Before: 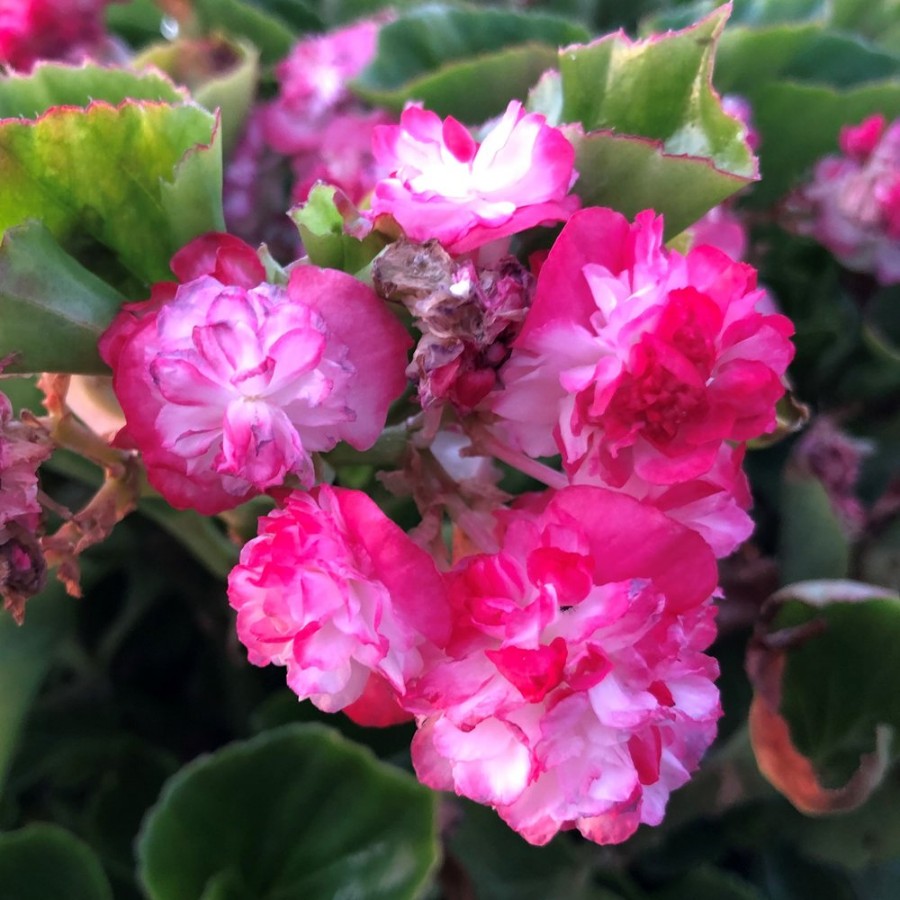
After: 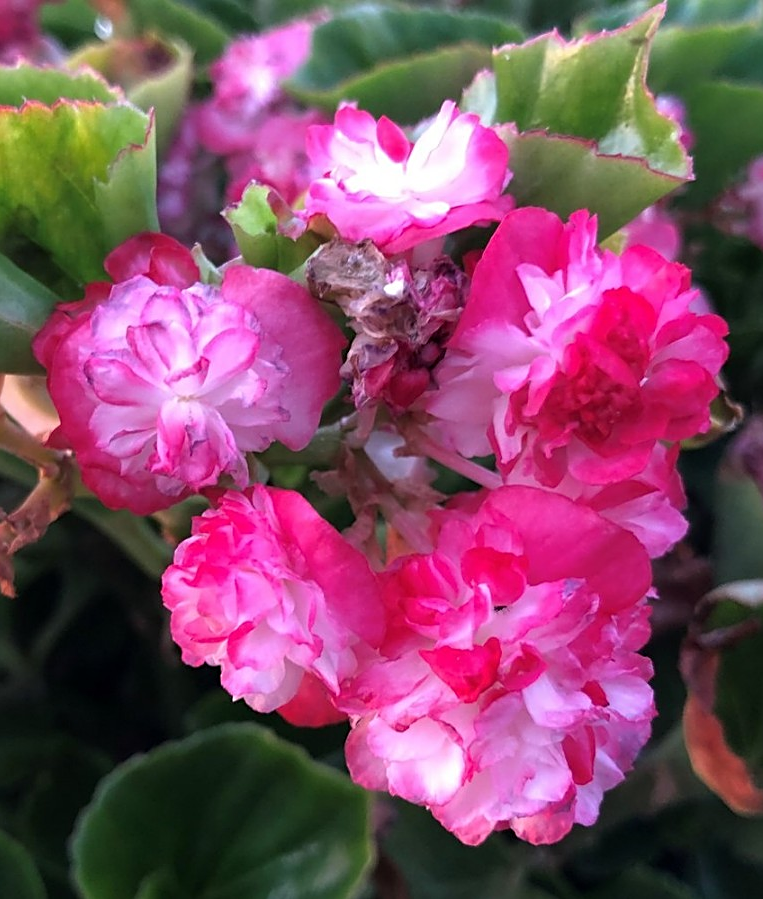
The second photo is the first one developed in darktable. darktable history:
sharpen: on, module defaults
crop: left 7.348%, right 7.85%
